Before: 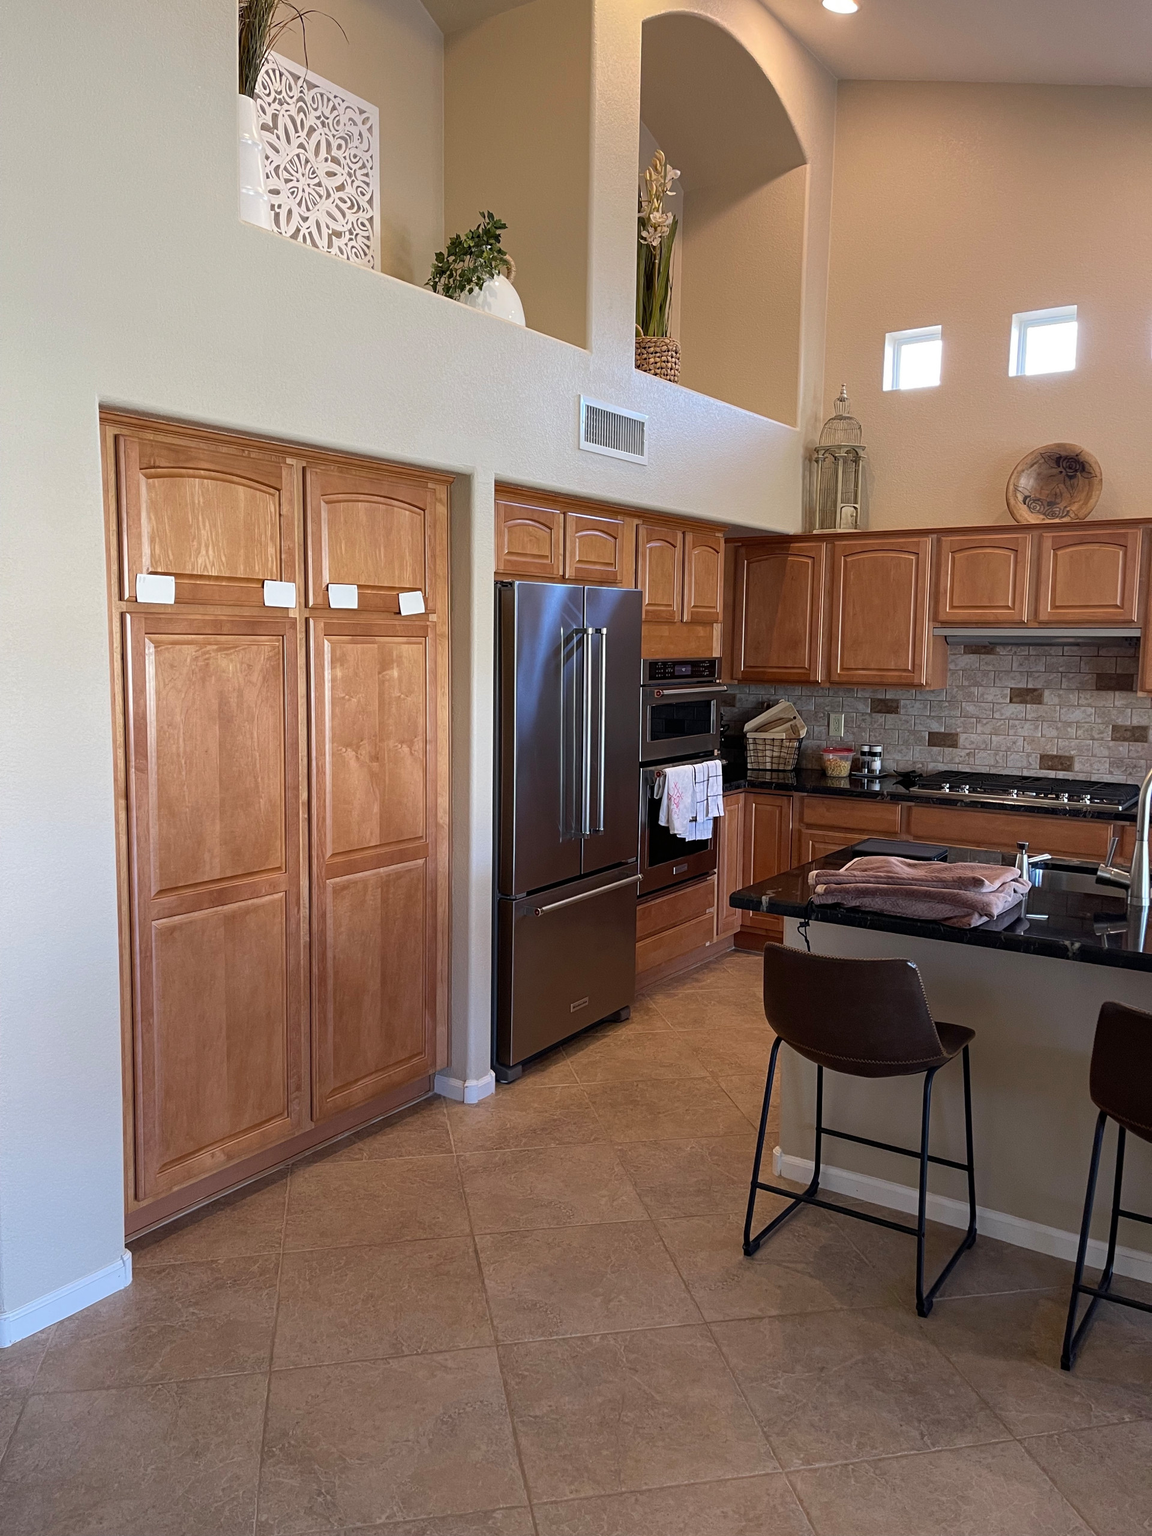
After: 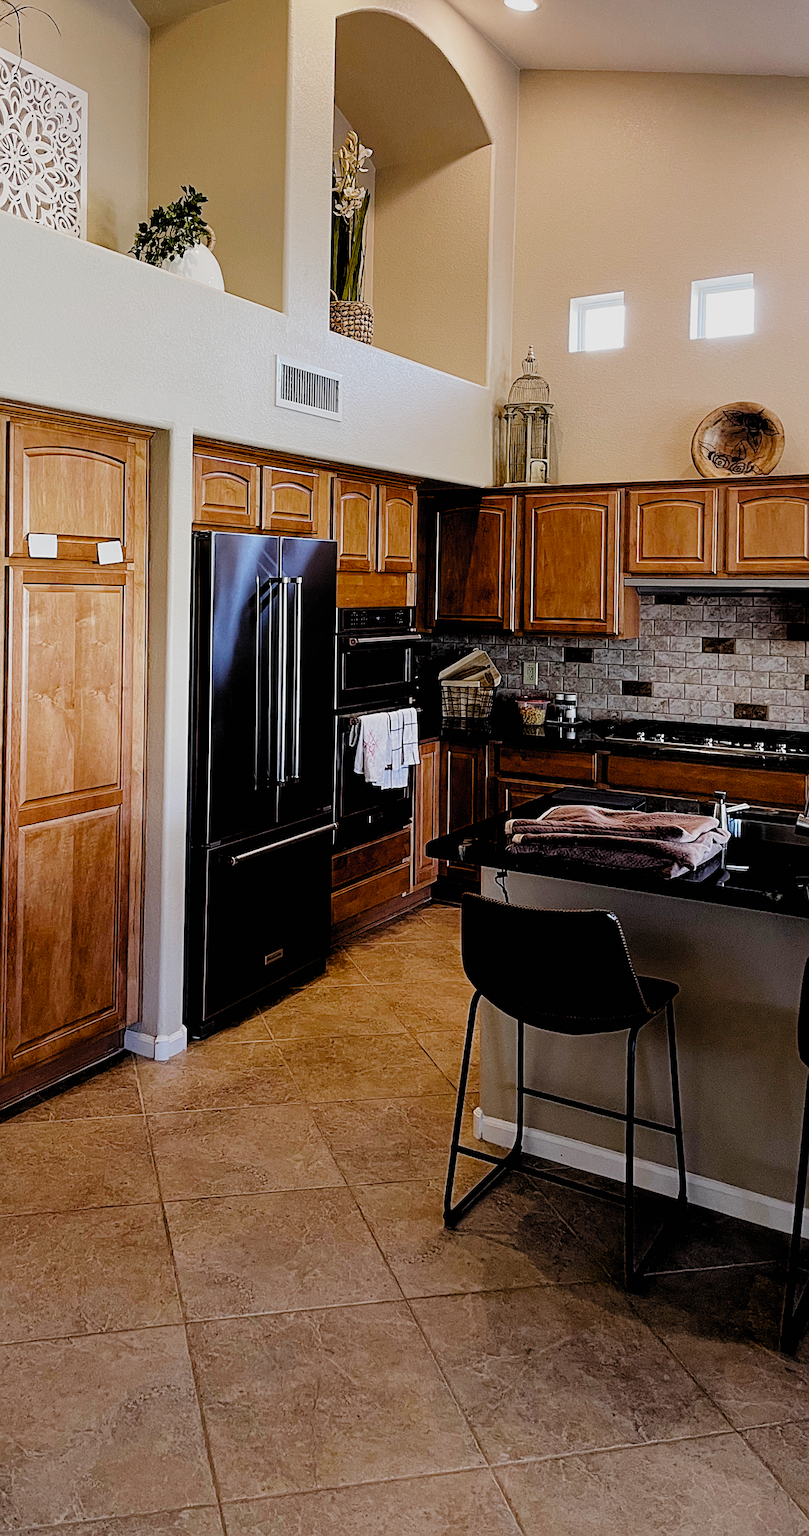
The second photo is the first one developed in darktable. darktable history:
crop and rotate: left 24.6%
sharpen: on, module defaults
filmic rgb: black relative exposure -2.85 EV, white relative exposure 4.56 EV, hardness 1.77, contrast 1.25, preserve chrominance no, color science v5 (2021)
rotate and perspective: rotation 0.215°, lens shift (vertical) -0.139, crop left 0.069, crop right 0.939, crop top 0.002, crop bottom 0.996
tone equalizer: -8 EV -0.417 EV, -7 EV -0.389 EV, -6 EV -0.333 EV, -5 EV -0.222 EV, -3 EV 0.222 EV, -2 EV 0.333 EV, -1 EV 0.389 EV, +0 EV 0.417 EV, edges refinement/feathering 500, mask exposure compensation -1.57 EV, preserve details no
